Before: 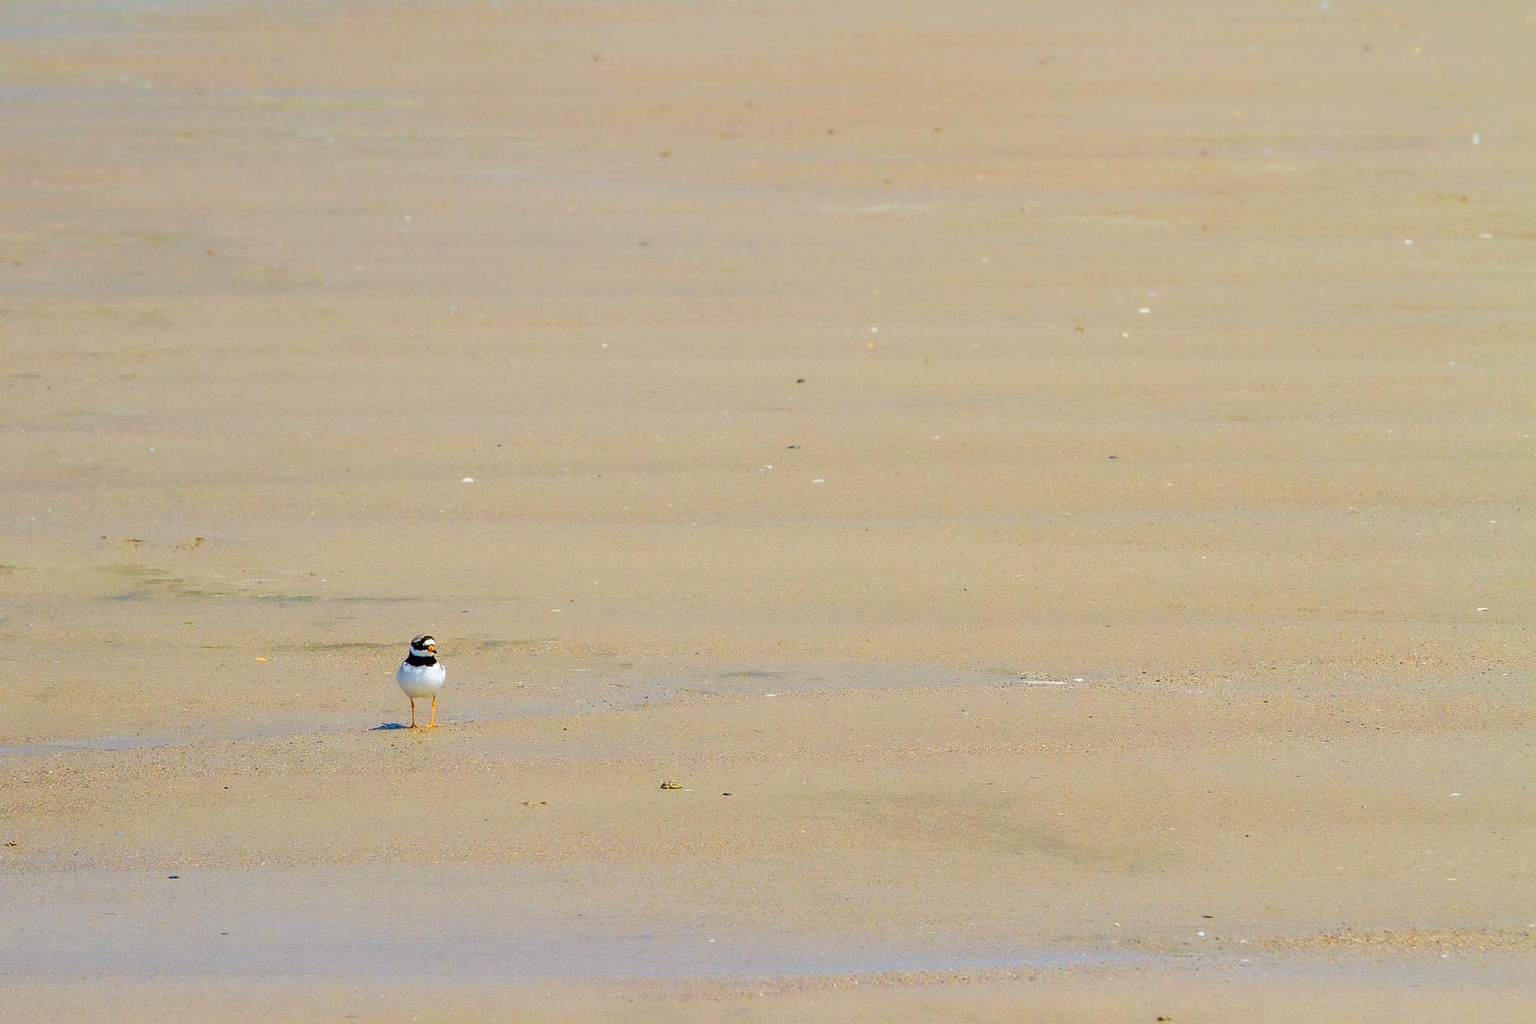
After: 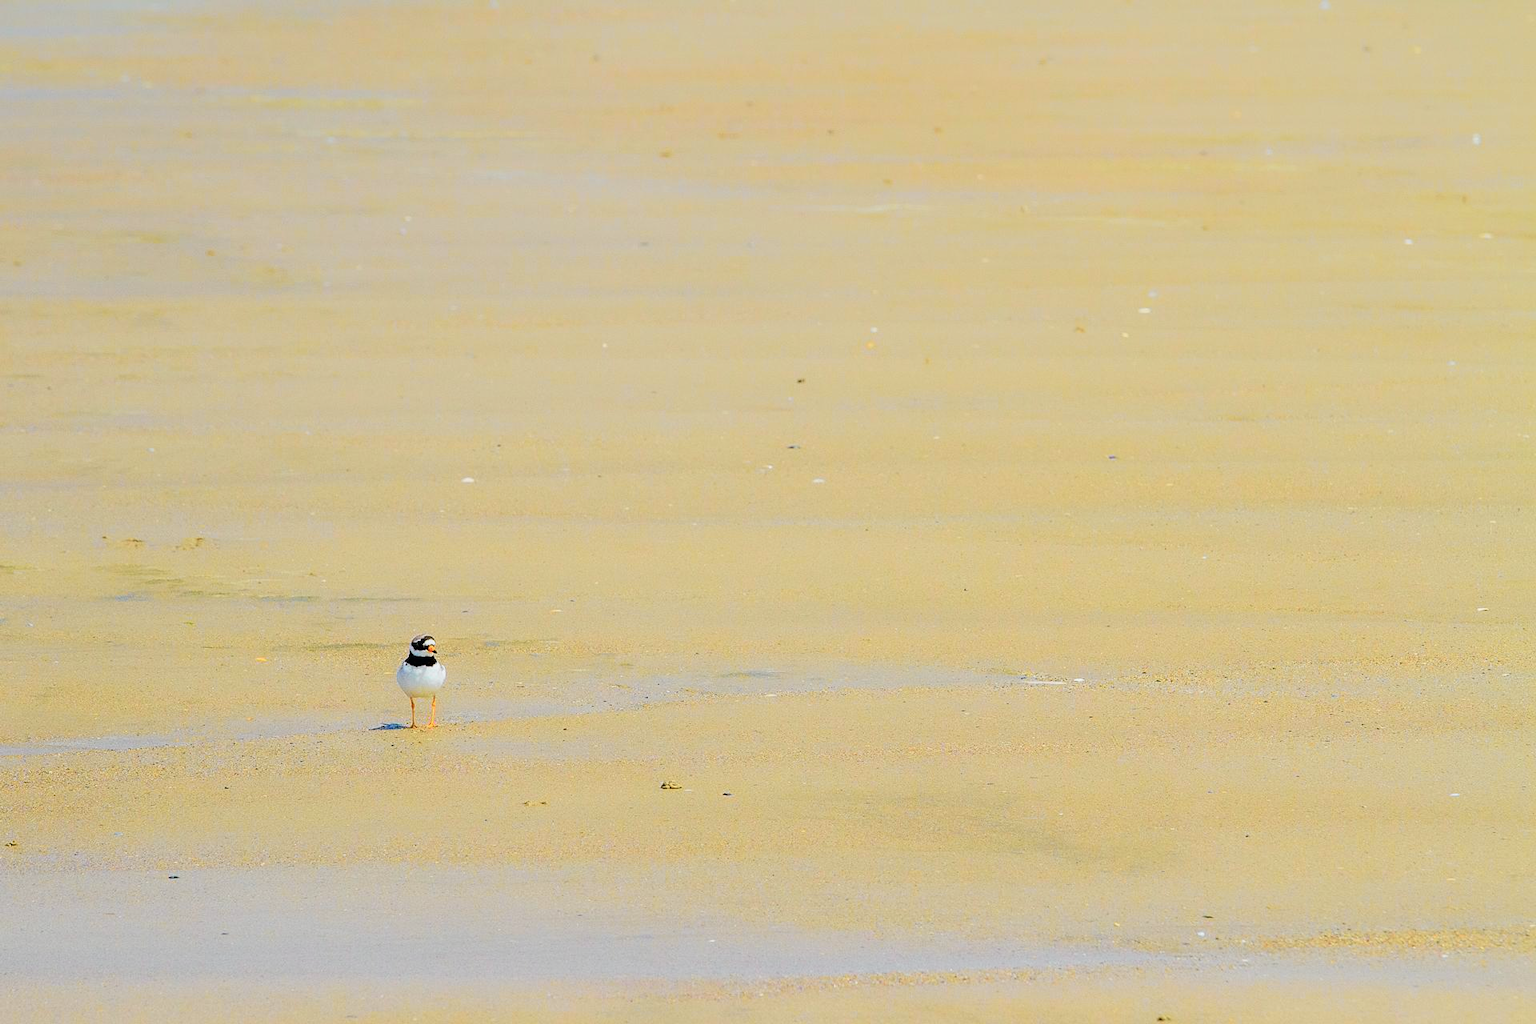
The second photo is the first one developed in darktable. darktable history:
tone curve: curves: ch0 [(0, 0) (0.037, 0.011) (0.131, 0.108) (0.279, 0.279) (0.476, 0.554) (0.617, 0.693) (0.704, 0.77) (0.813, 0.852) (0.916, 0.924) (1, 0.993)]; ch1 [(0, 0) (0.318, 0.278) (0.444, 0.427) (0.493, 0.492) (0.508, 0.502) (0.534, 0.531) (0.562, 0.571) (0.626, 0.667) (0.746, 0.764) (1, 1)]; ch2 [(0, 0) (0.316, 0.292) (0.381, 0.37) (0.423, 0.448) (0.476, 0.492) (0.502, 0.498) (0.522, 0.518) (0.533, 0.532) (0.586, 0.631) (0.634, 0.663) (0.7, 0.7) (0.861, 0.808) (1, 0.951)], color space Lab, independent channels, preserve colors none
contrast equalizer: y [[0.5, 0.496, 0.435, 0.435, 0.496, 0.5], [0.5 ×6], [0.5 ×6], [0 ×6], [0 ×6]]
